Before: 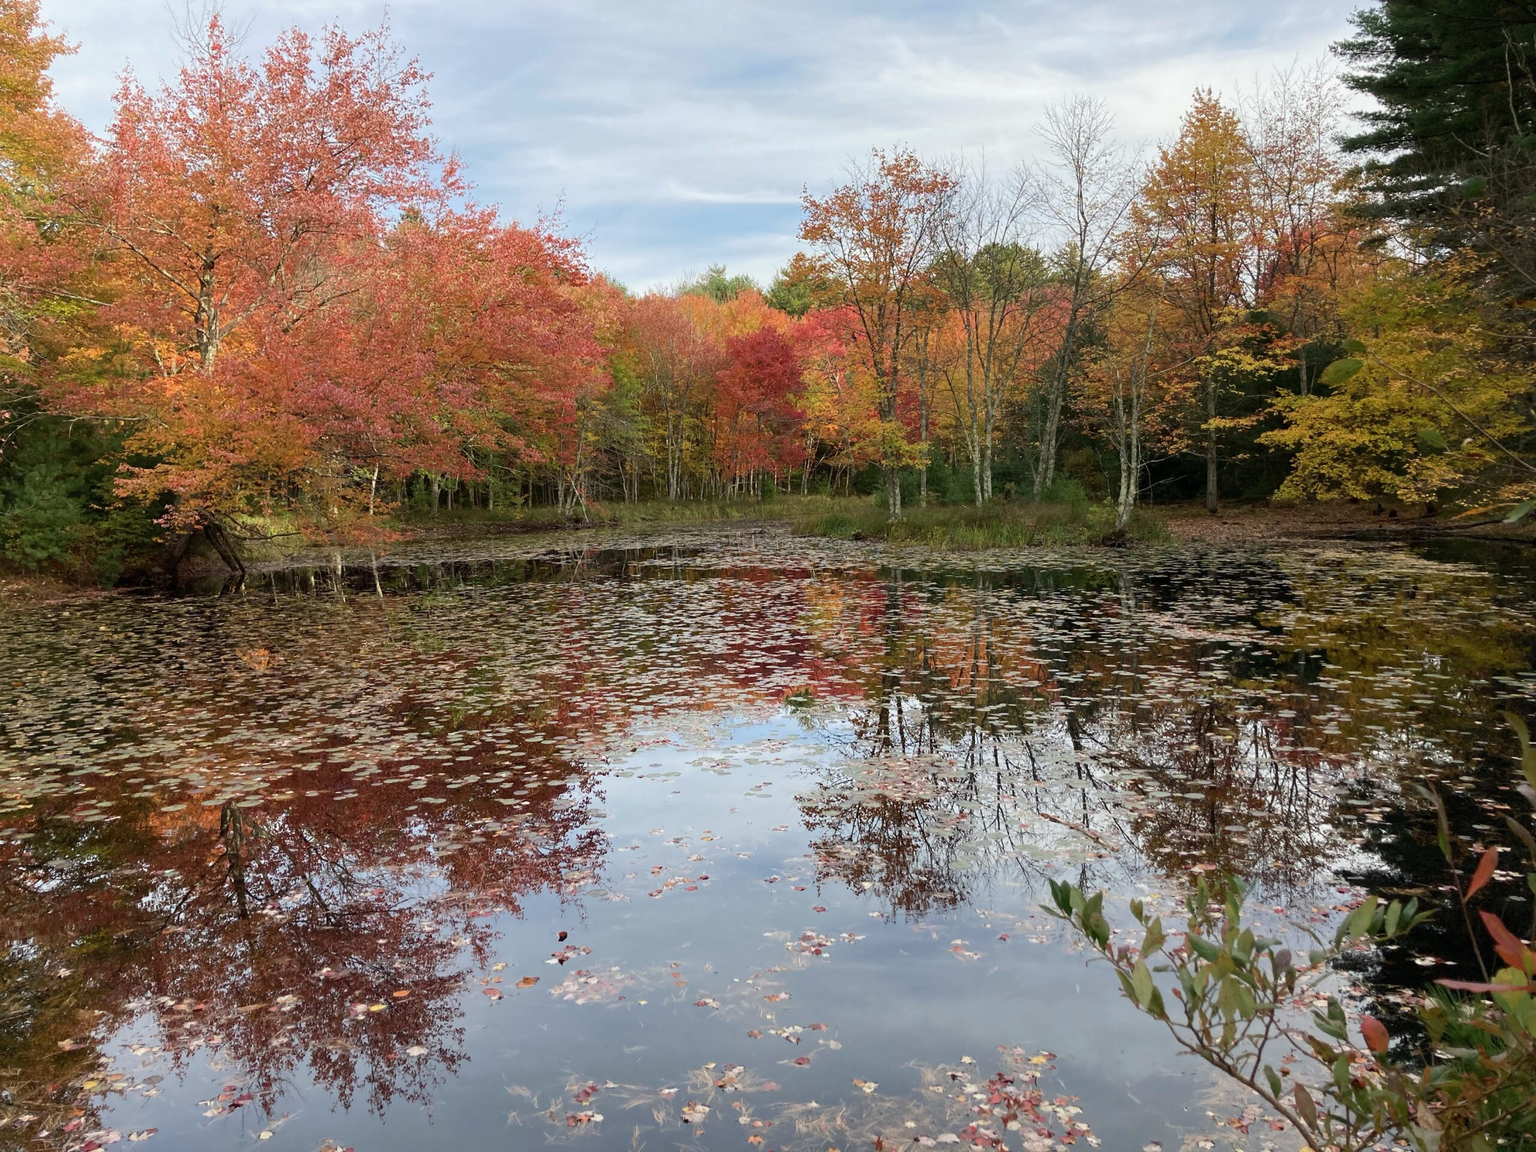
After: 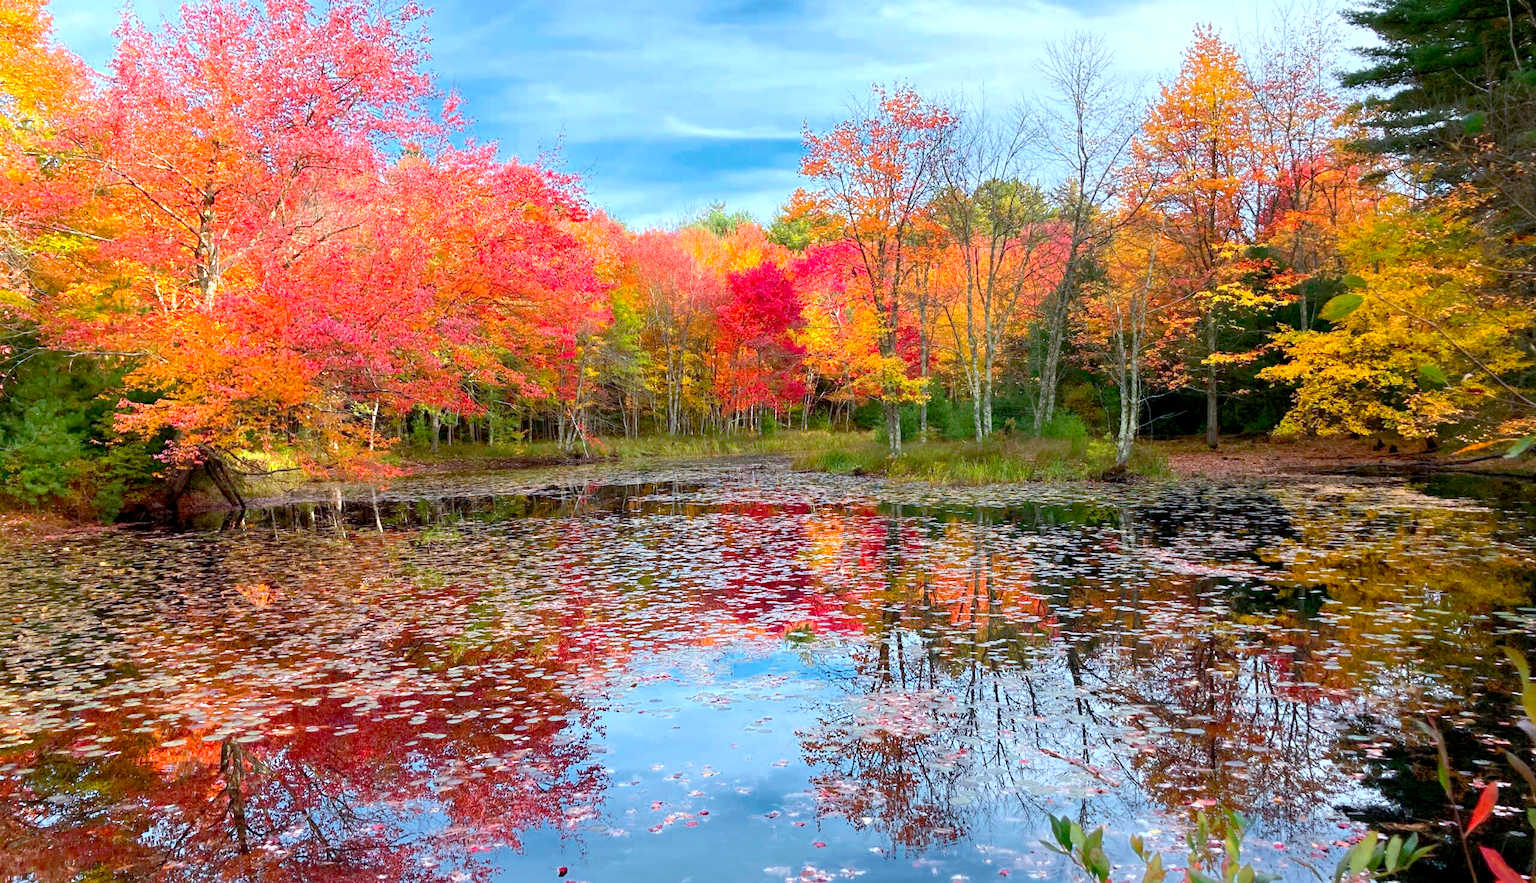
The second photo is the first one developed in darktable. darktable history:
color calibration: output R [1.422, -0.35, -0.252, 0], output G [-0.238, 1.259, -0.084, 0], output B [-0.081, -0.196, 1.58, 0], output brightness [0.49, 0.671, -0.57, 0], illuminant same as pipeline (D50), adaptation none (bypass), saturation algorithm version 1 (2020)
crop: top 5.667%, bottom 17.637%
